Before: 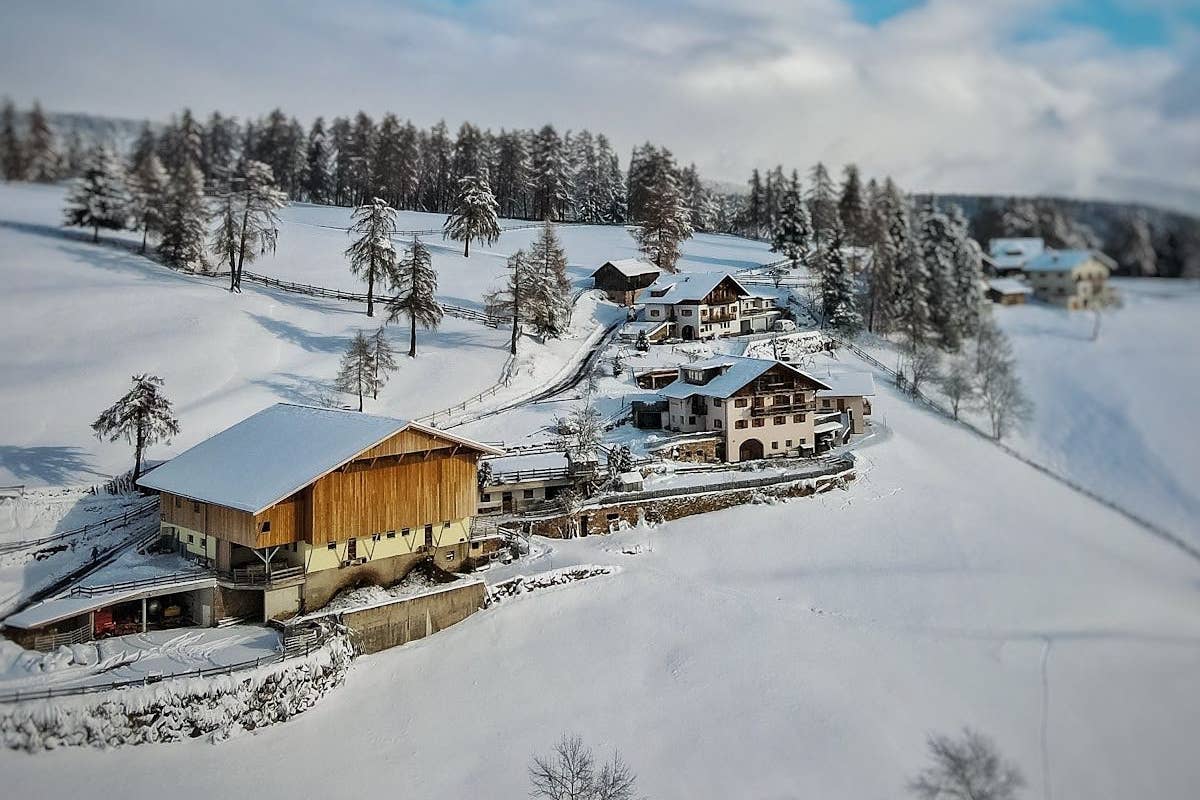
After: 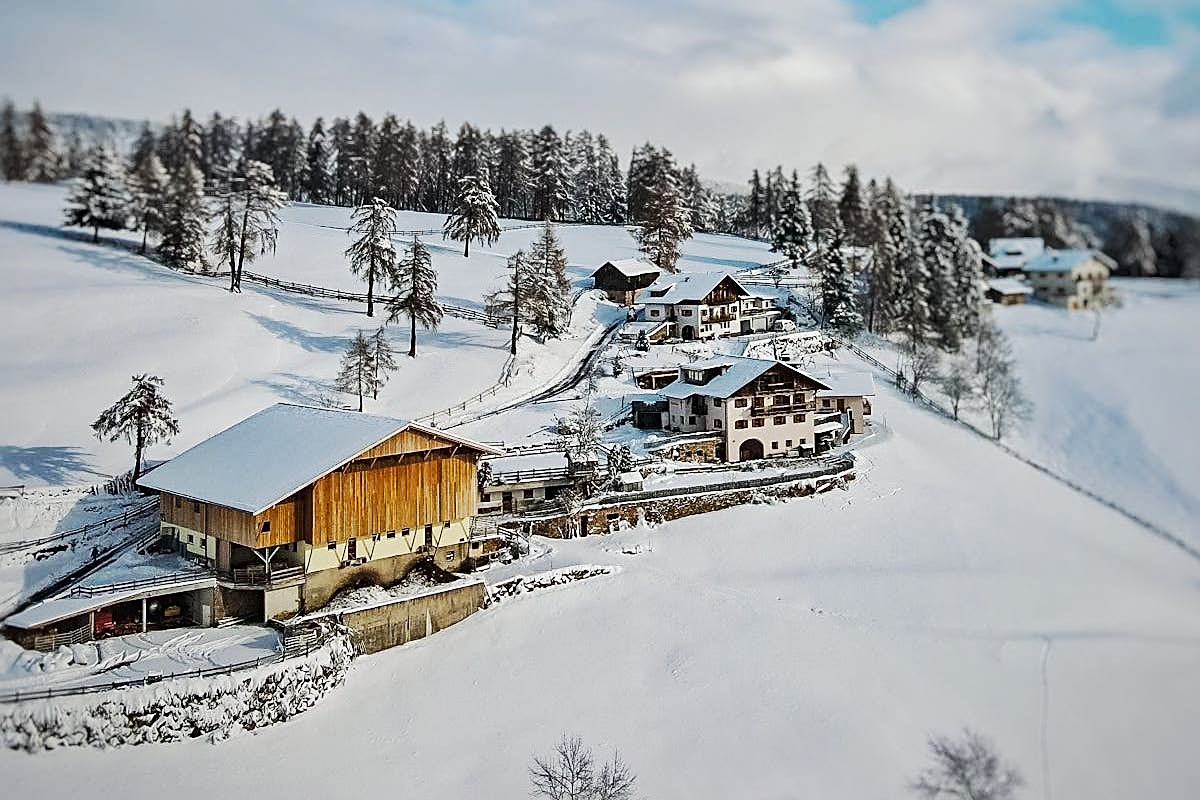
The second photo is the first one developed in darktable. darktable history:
contrast brightness saturation: saturation -0.05
sharpen: radius 3.119
tone curve: curves: ch0 [(0, 0) (0.003, 0.019) (0.011, 0.022) (0.025, 0.029) (0.044, 0.041) (0.069, 0.06) (0.1, 0.09) (0.136, 0.123) (0.177, 0.163) (0.224, 0.206) (0.277, 0.268) (0.335, 0.35) (0.399, 0.436) (0.468, 0.526) (0.543, 0.624) (0.623, 0.713) (0.709, 0.779) (0.801, 0.845) (0.898, 0.912) (1, 1)], preserve colors none
